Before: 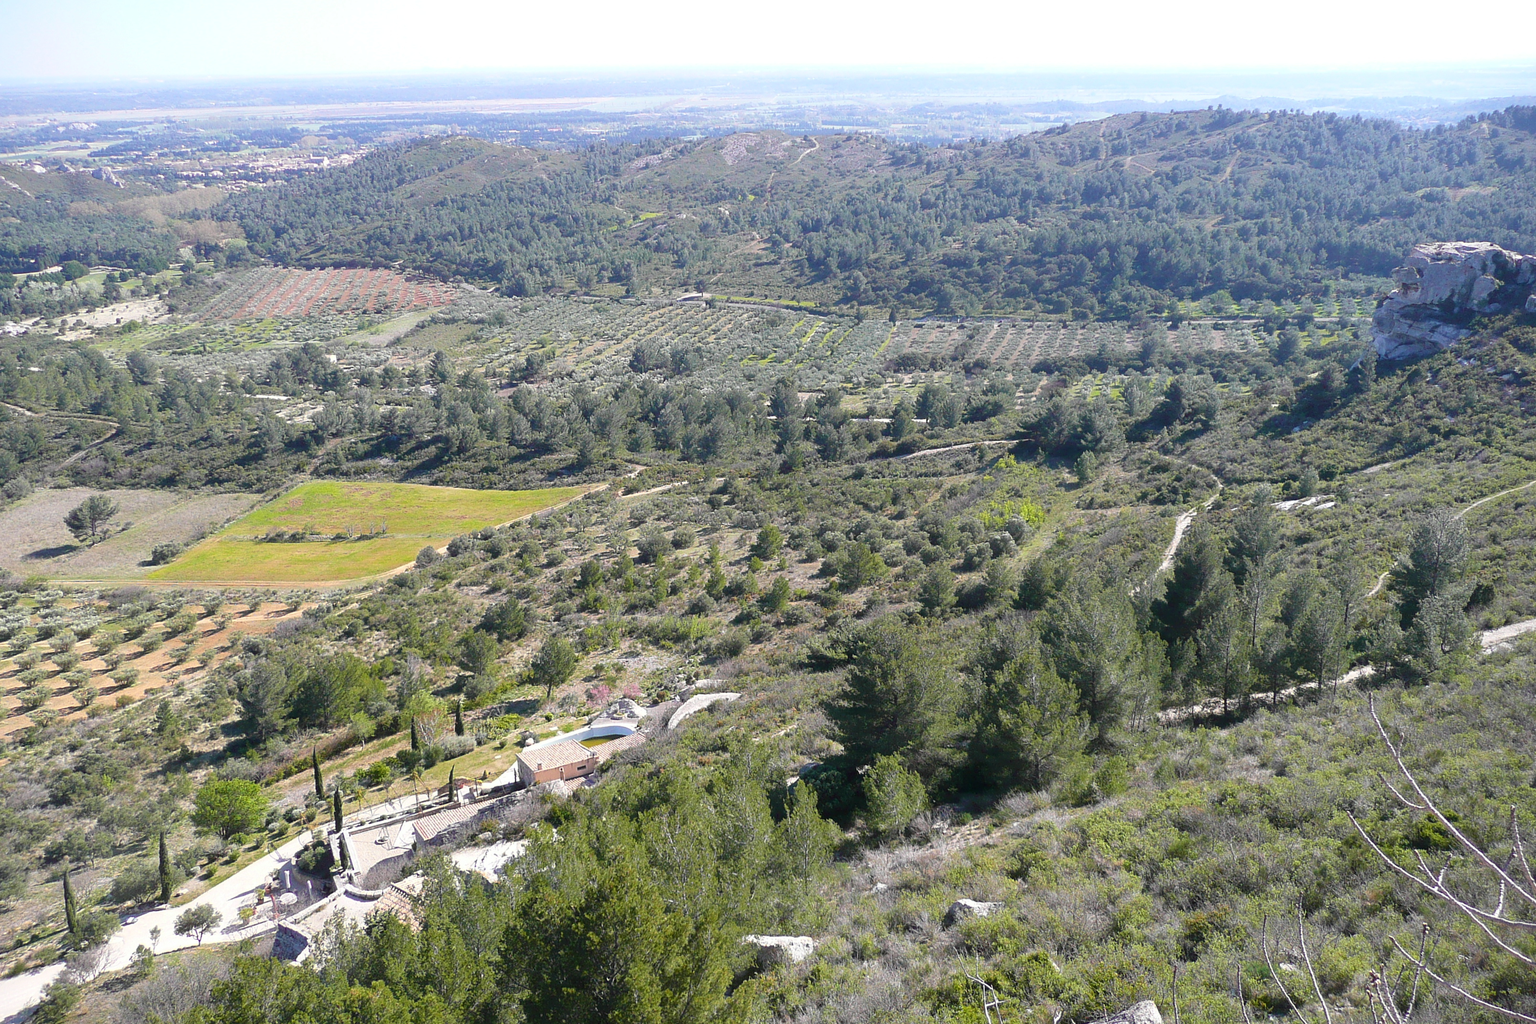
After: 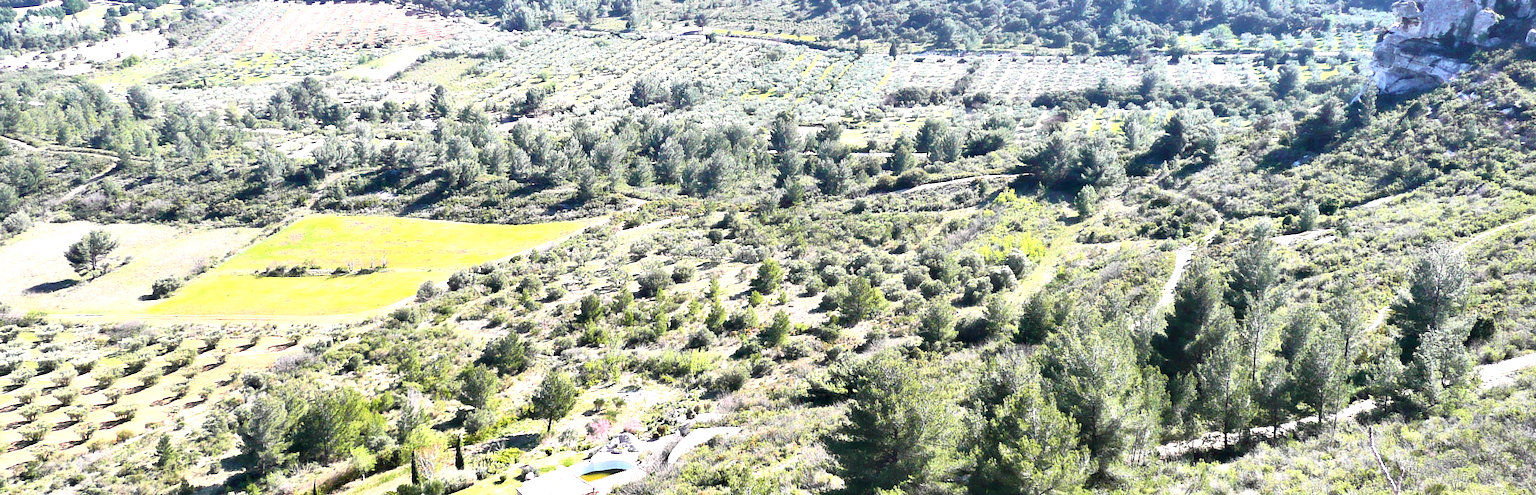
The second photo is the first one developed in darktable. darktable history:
exposure: black level correction 0, exposure 1.1 EV, compensate highlight preservation false
contrast equalizer: y [[0.513, 0.565, 0.608, 0.562, 0.512, 0.5], [0.5 ×6], [0.5, 0.5, 0.5, 0.528, 0.598, 0.658], [0 ×6], [0 ×6]]
crop and rotate: top 26.056%, bottom 25.543%
base curve: curves: ch0 [(0, 0) (0.257, 0.25) (0.482, 0.586) (0.757, 0.871) (1, 1)]
